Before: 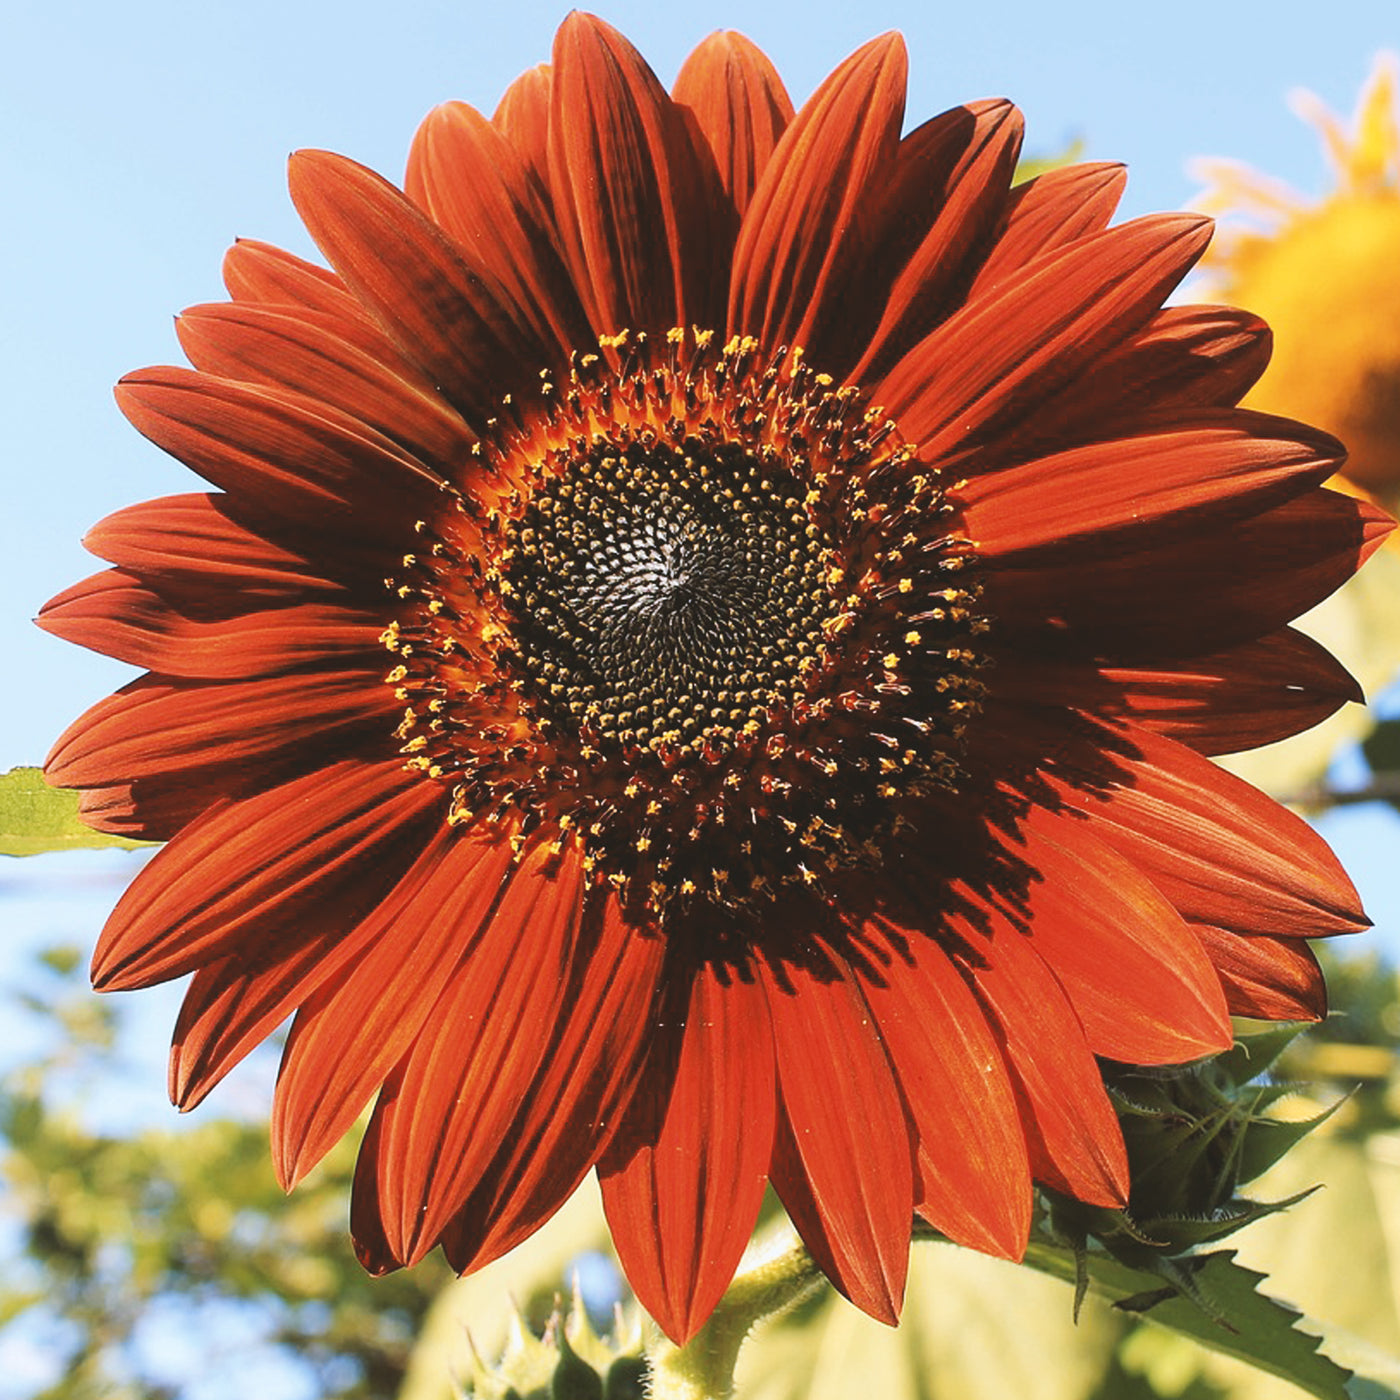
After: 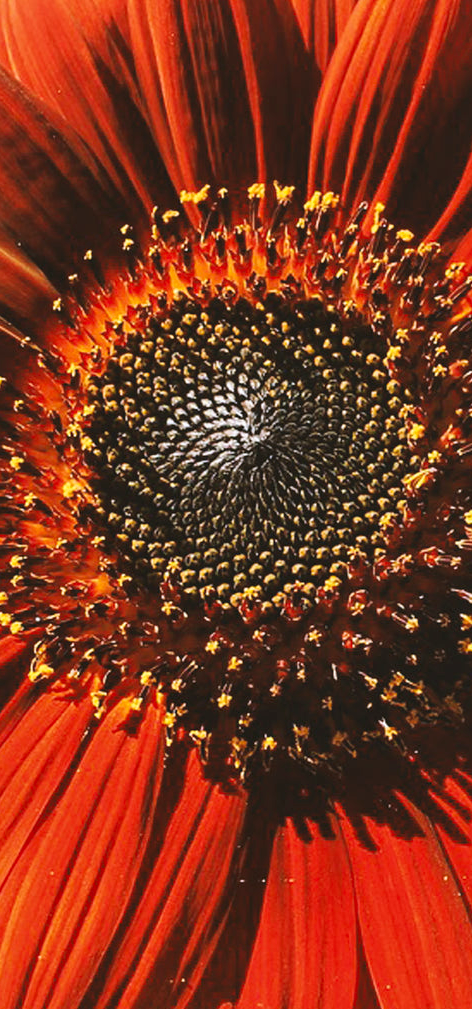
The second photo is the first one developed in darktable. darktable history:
crop and rotate: left 29.96%, top 10.352%, right 36.28%, bottom 17.514%
contrast brightness saturation: contrast 0.036, saturation 0.163
exposure: black level correction 0.001, exposure 0.016 EV, compensate highlight preservation false
base curve: preserve colors none
local contrast: mode bilateral grid, contrast 20, coarseness 50, detail 119%, midtone range 0.2
